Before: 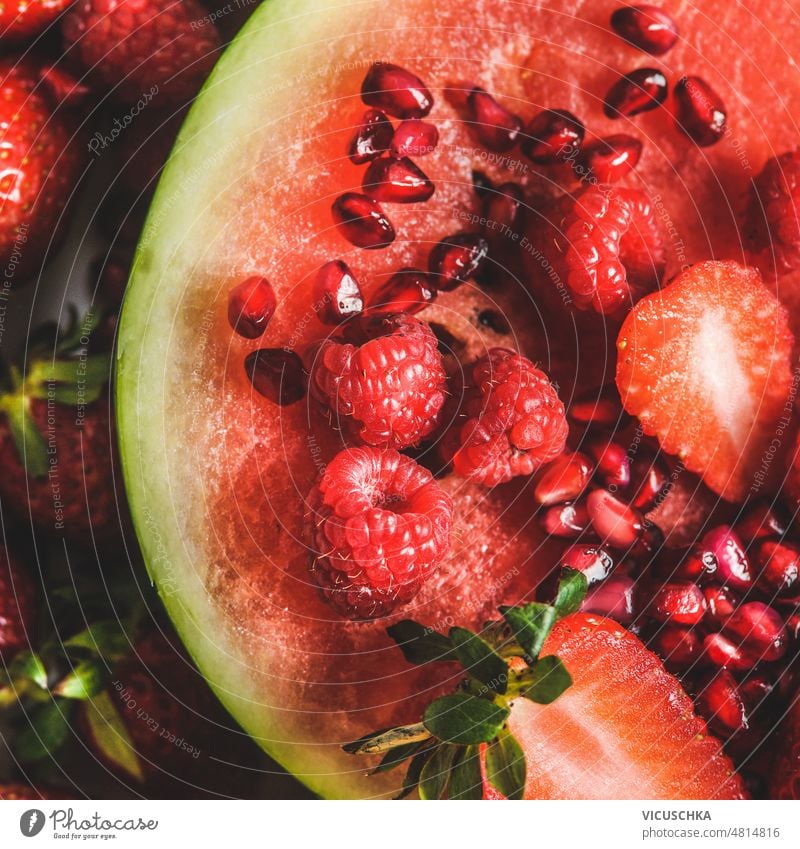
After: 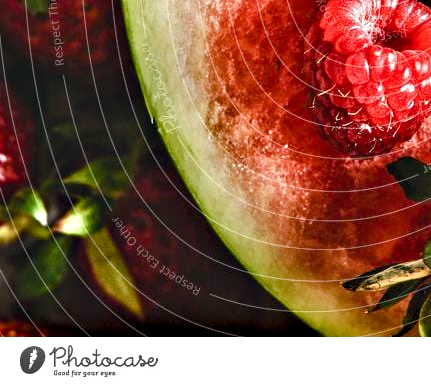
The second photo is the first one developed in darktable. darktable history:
contrast equalizer: y [[0.6 ×6], [0.55 ×6], [0 ×6], [0 ×6], [0 ×6]]
color balance rgb: highlights gain › luminance 5.791%, highlights gain › chroma 1.319%, highlights gain › hue 90.51°, linear chroma grading › global chroma 0.547%, perceptual saturation grading › global saturation 20%, perceptual saturation grading › highlights -50.379%, perceptual saturation grading › shadows 30.733%, global vibrance 20%
crop and rotate: top 54.607%, right 46.021%, bottom 0.135%
